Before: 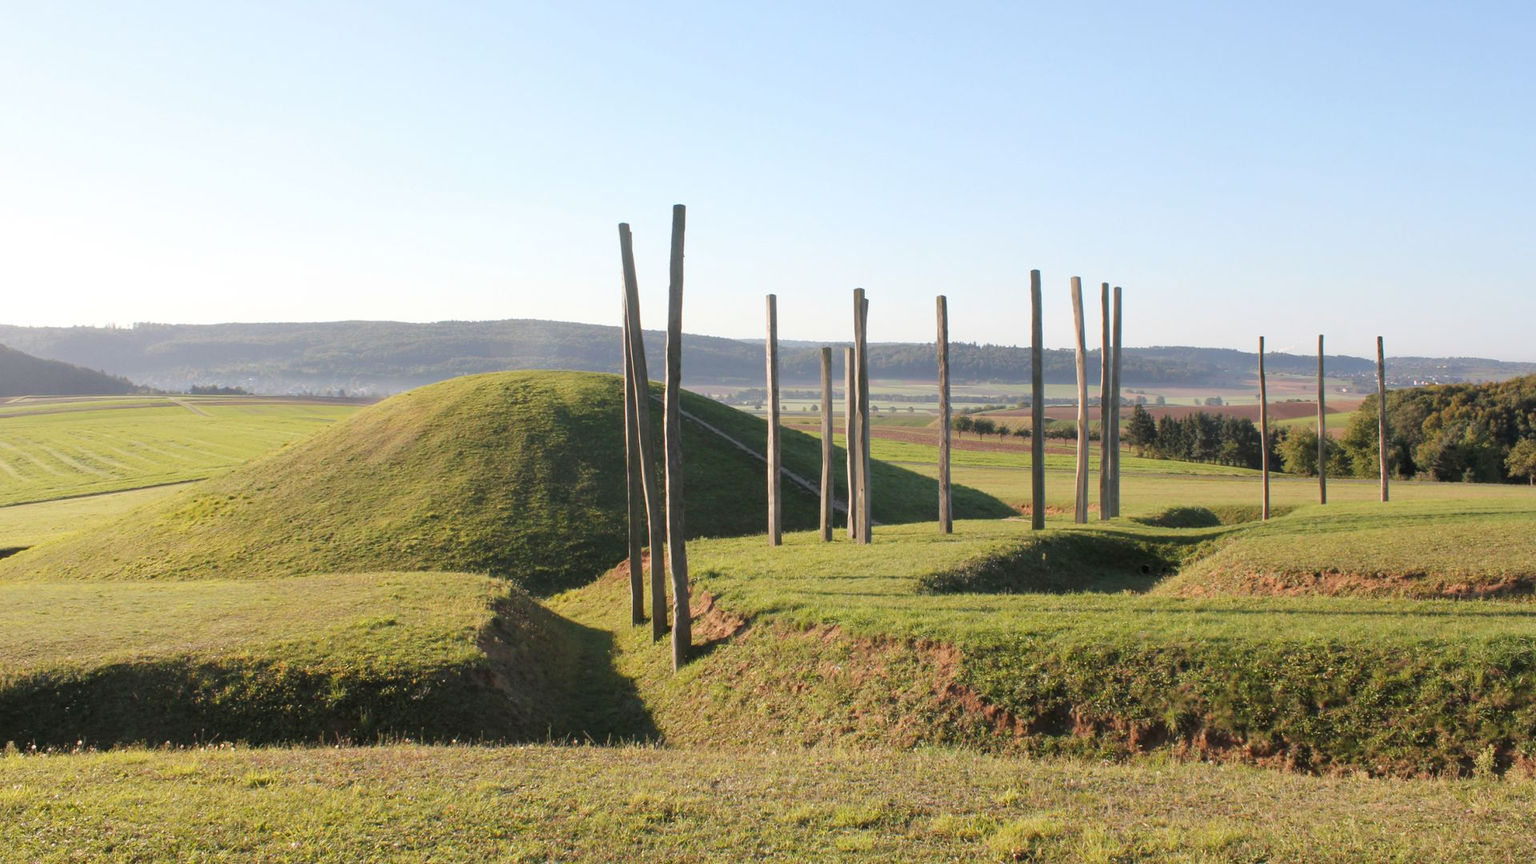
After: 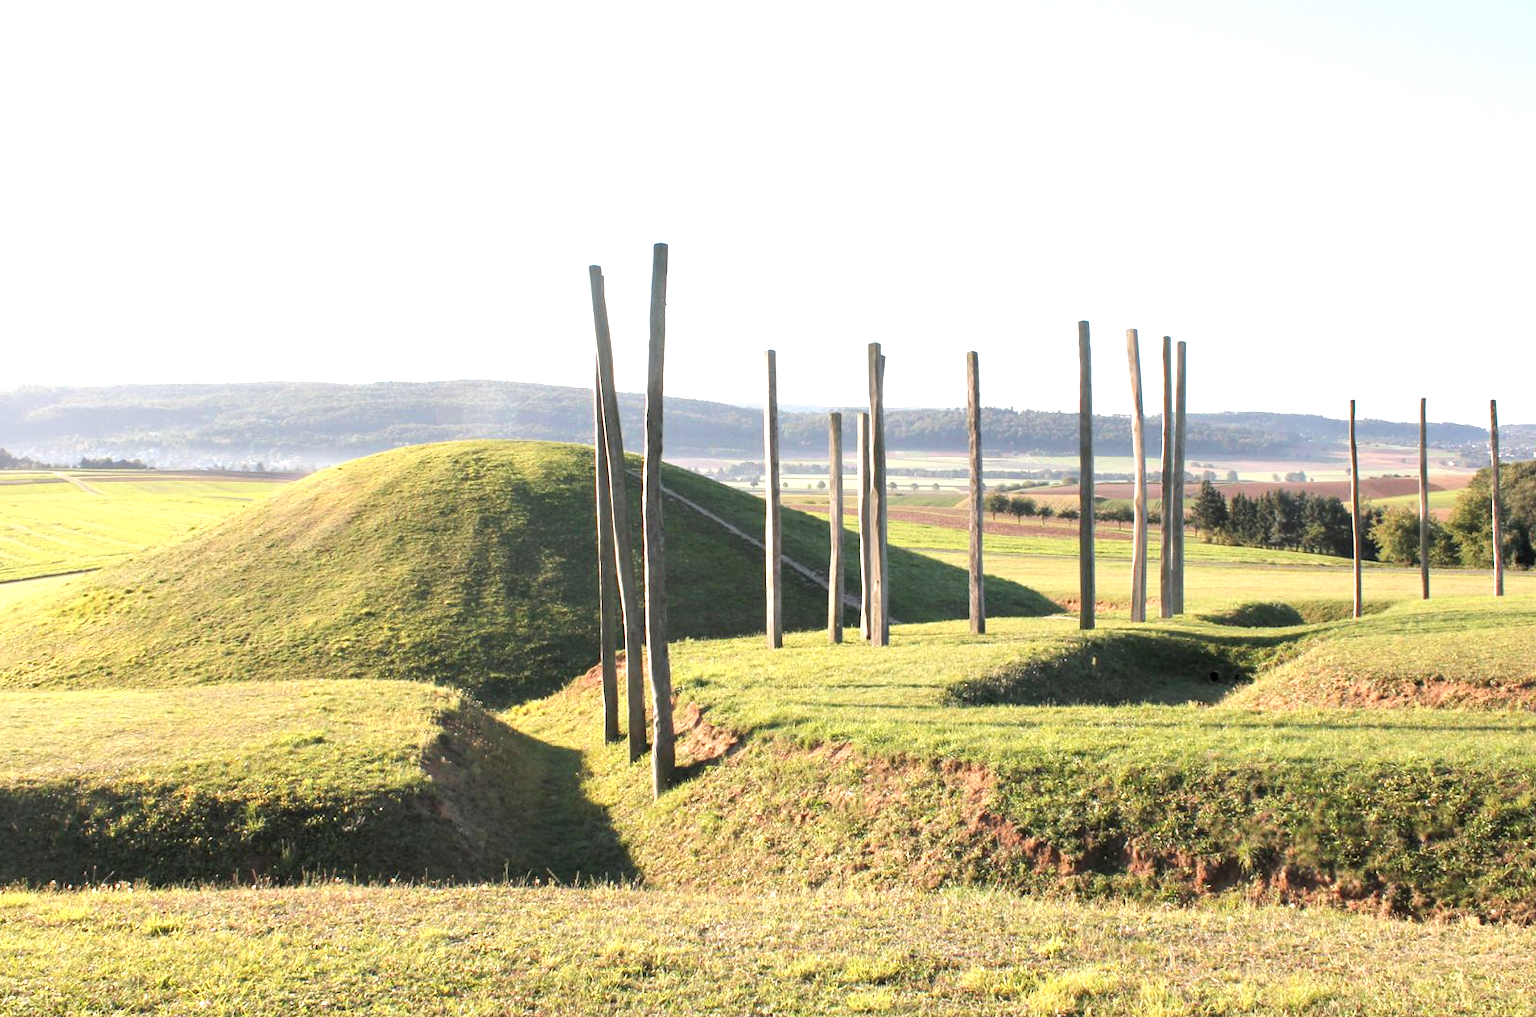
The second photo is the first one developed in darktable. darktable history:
contrast brightness saturation: saturation -0.1
exposure: black level correction 0, exposure 0.953 EV, compensate exposure bias true, compensate highlight preservation false
contrast equalizer: octaves 7, y [[0.6 ×6], [0.55 ×6], [0 ×6], [0 ×6], [0 ×6]], mix 0.3
crop: left 8.026%, right 7.374%
